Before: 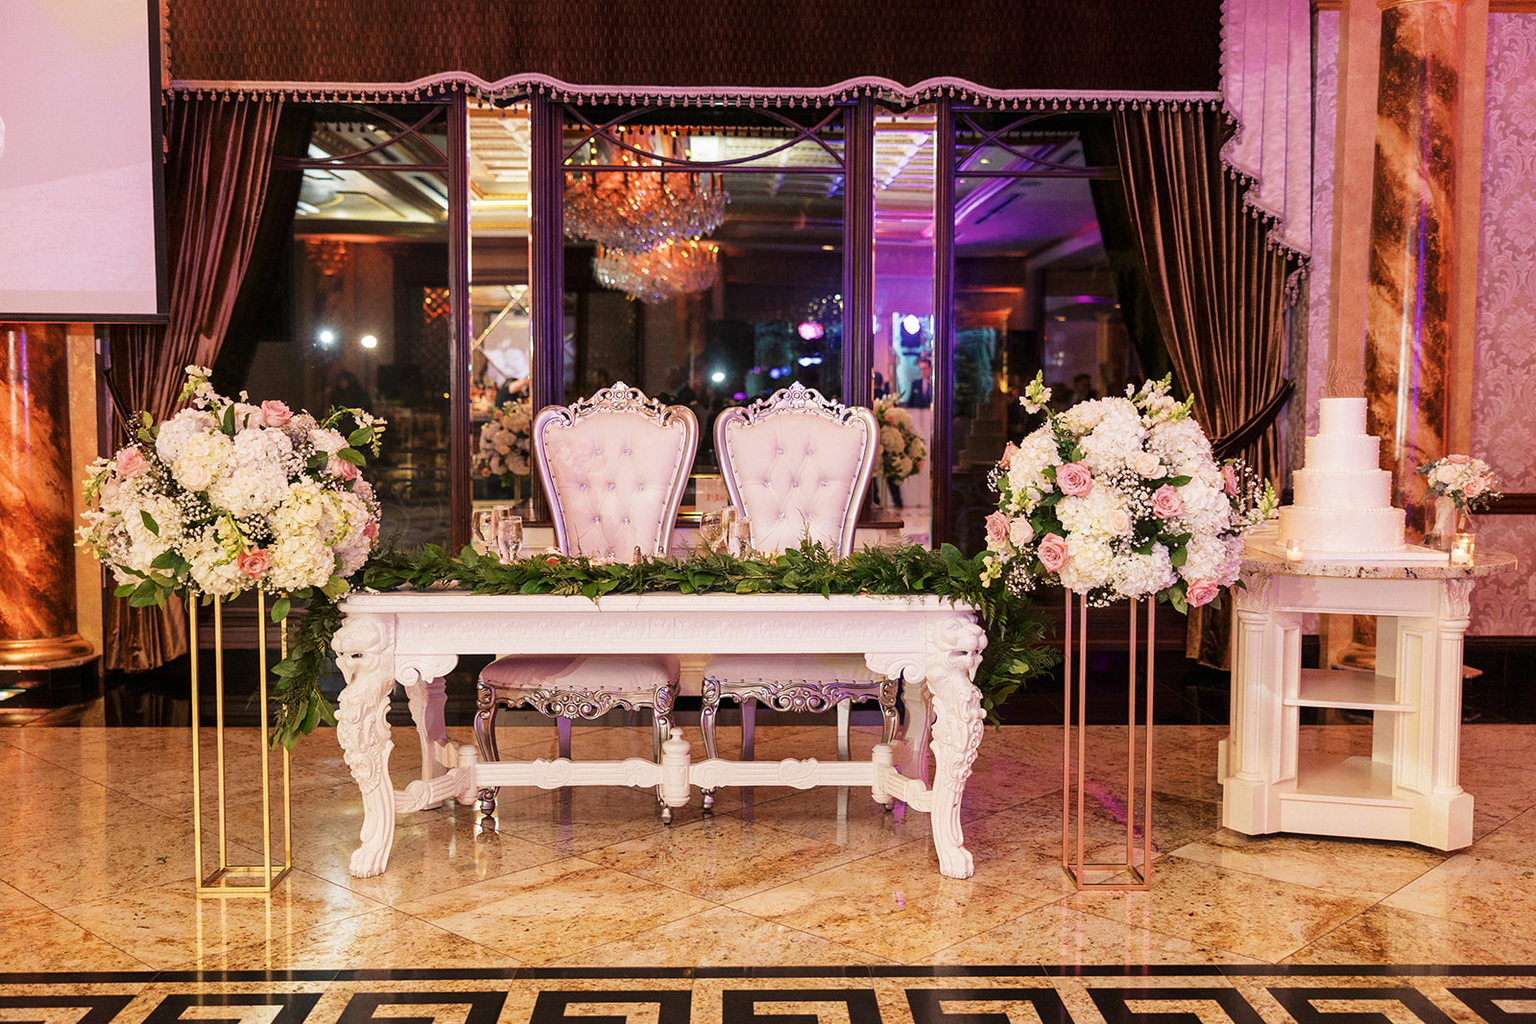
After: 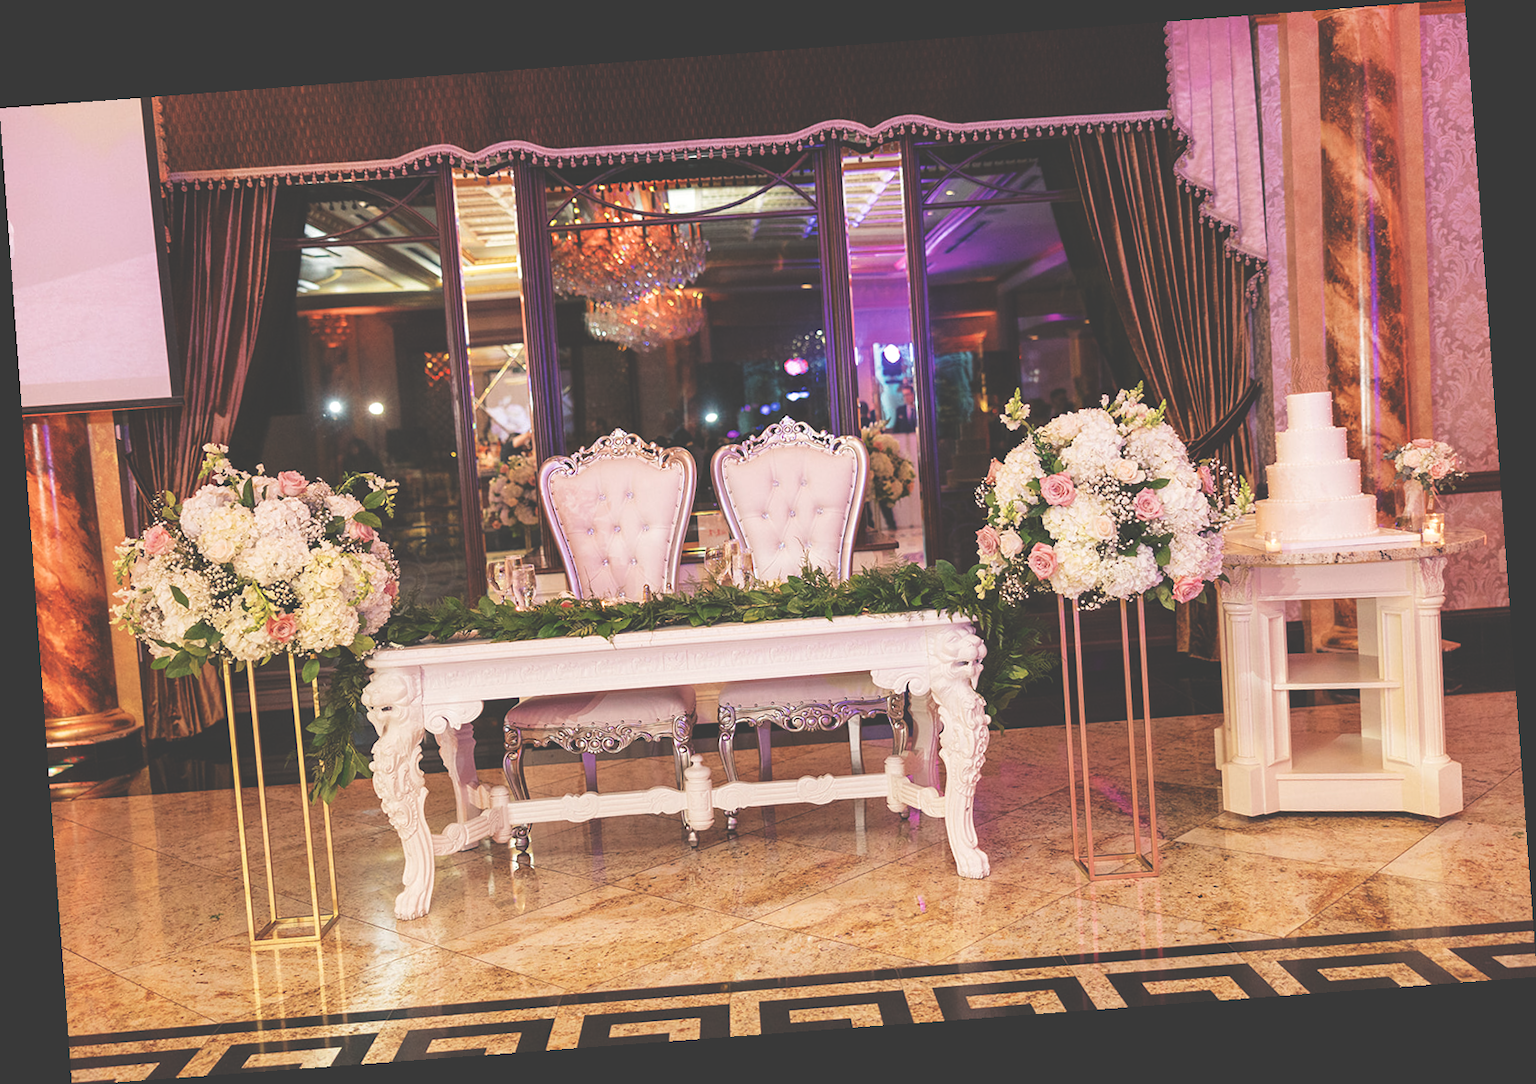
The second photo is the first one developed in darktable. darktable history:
exposure: black level correction -0.041, exposure 0.064 EV, compensate highlight preservation false
rotate and perspective: rotation -4.25°, automatic cropping off
